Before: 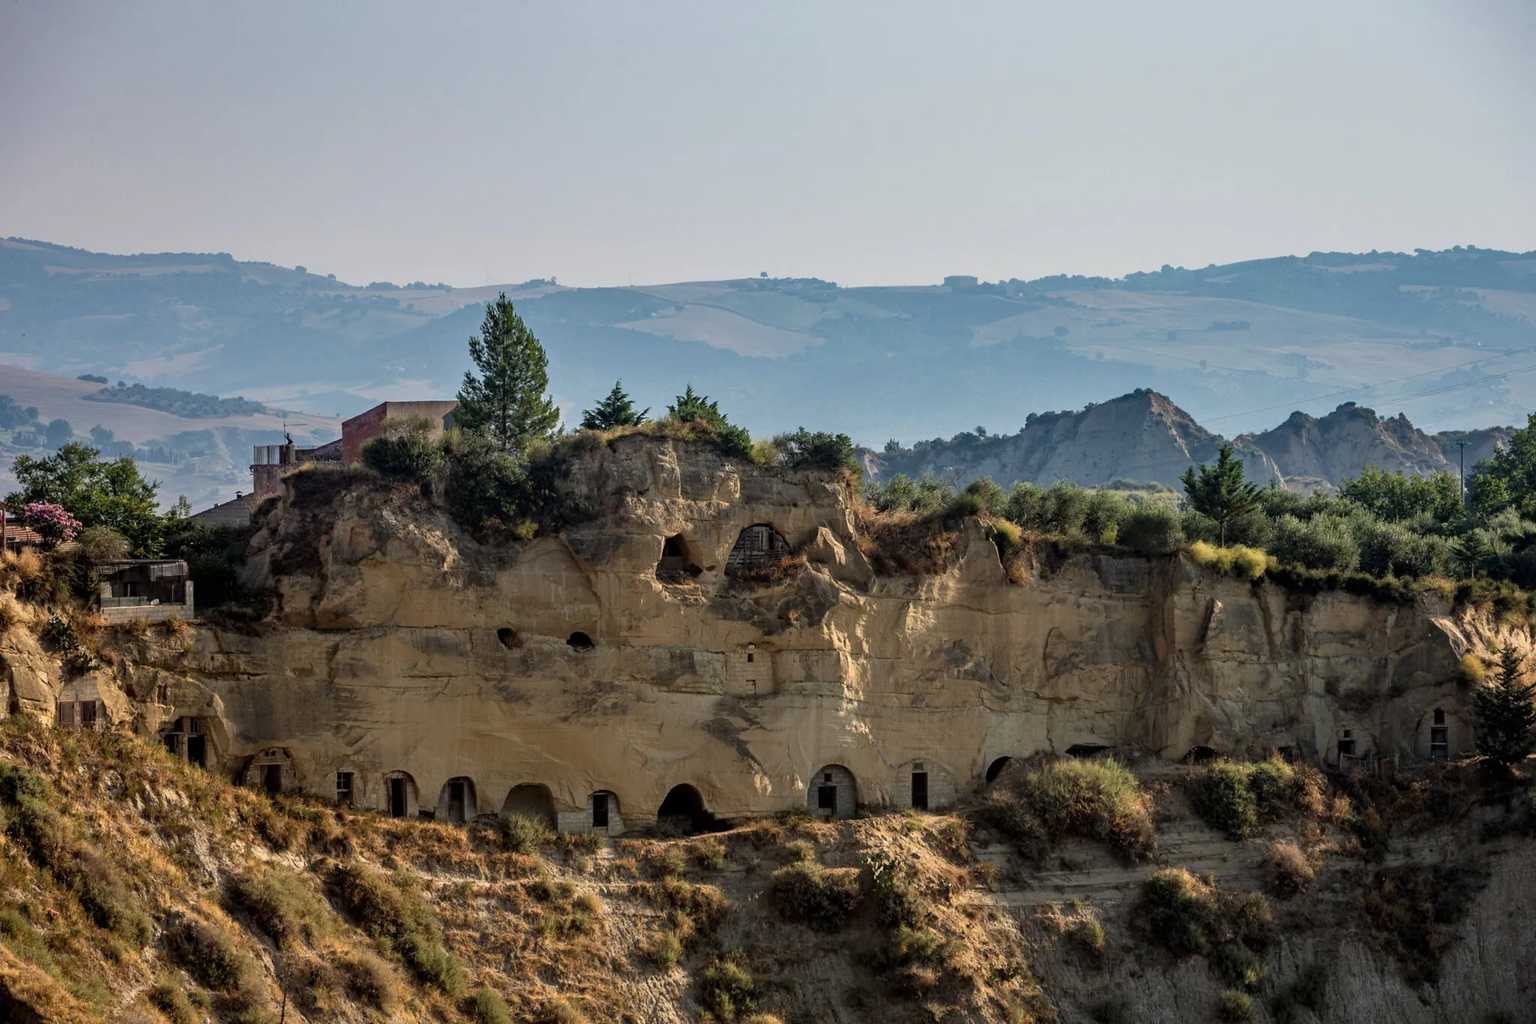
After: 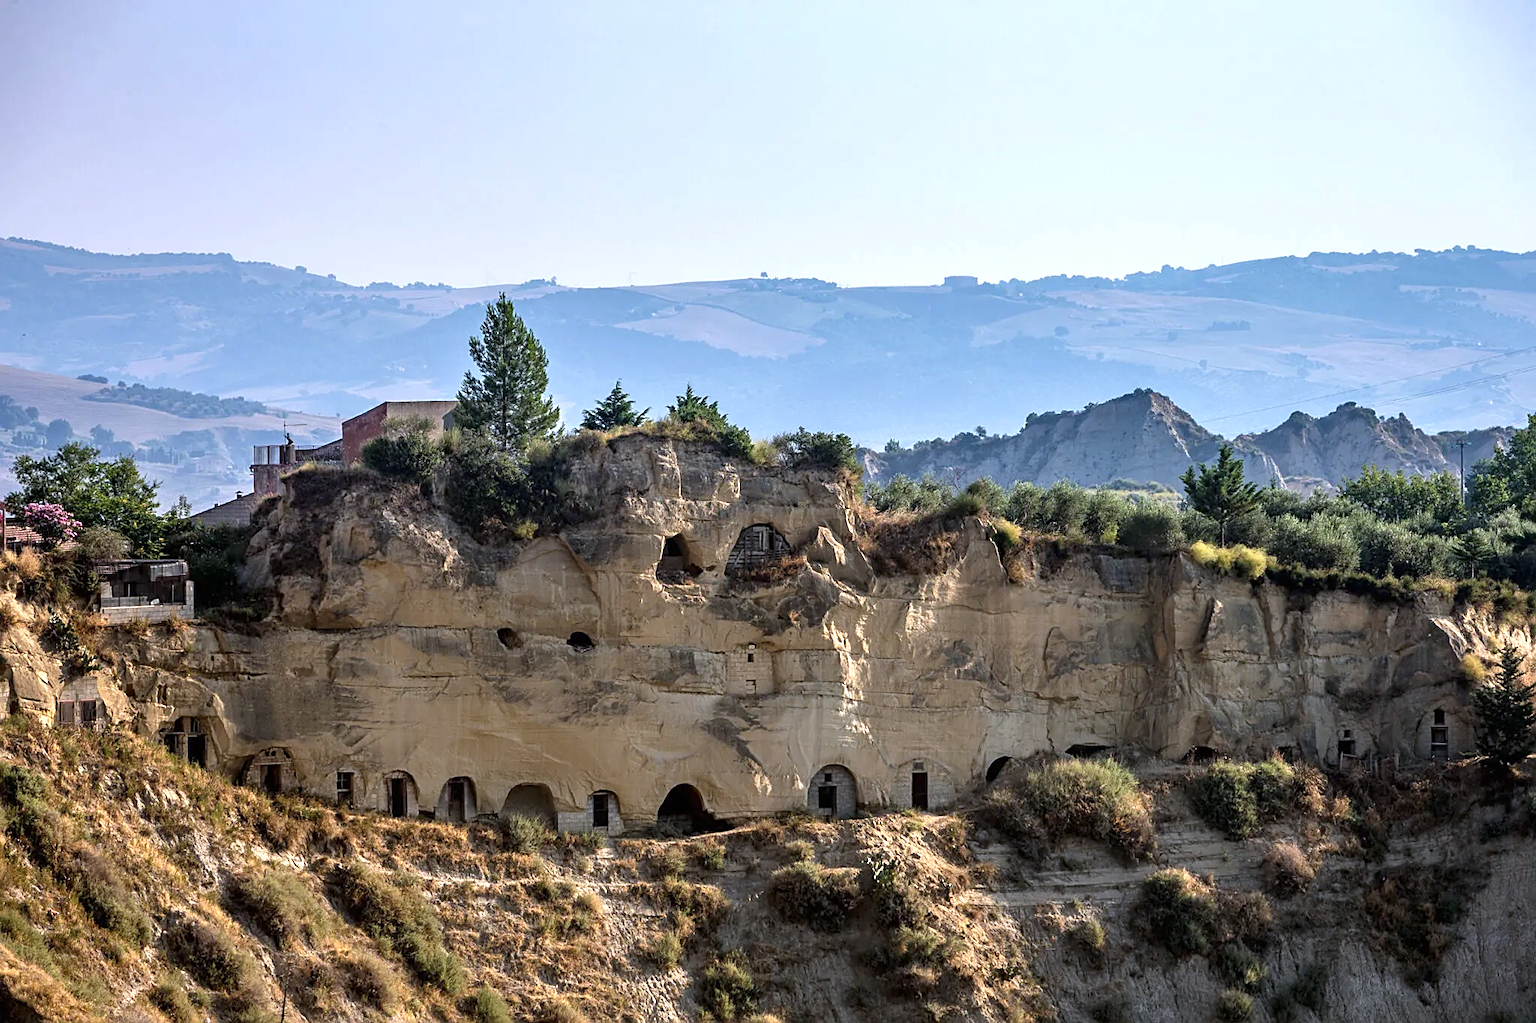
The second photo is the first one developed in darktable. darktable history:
white balance: red 0.967, blue 1.119, emerald 0.756
exposure: black level correction 0, exposure 0.7 EV, compensate exposure bias true, compensate highlight preservation false
color balance rgb: linear chroma grading › shadows -3%, linear chroma grading › highlights -4%
sharpen: on, module defaults
